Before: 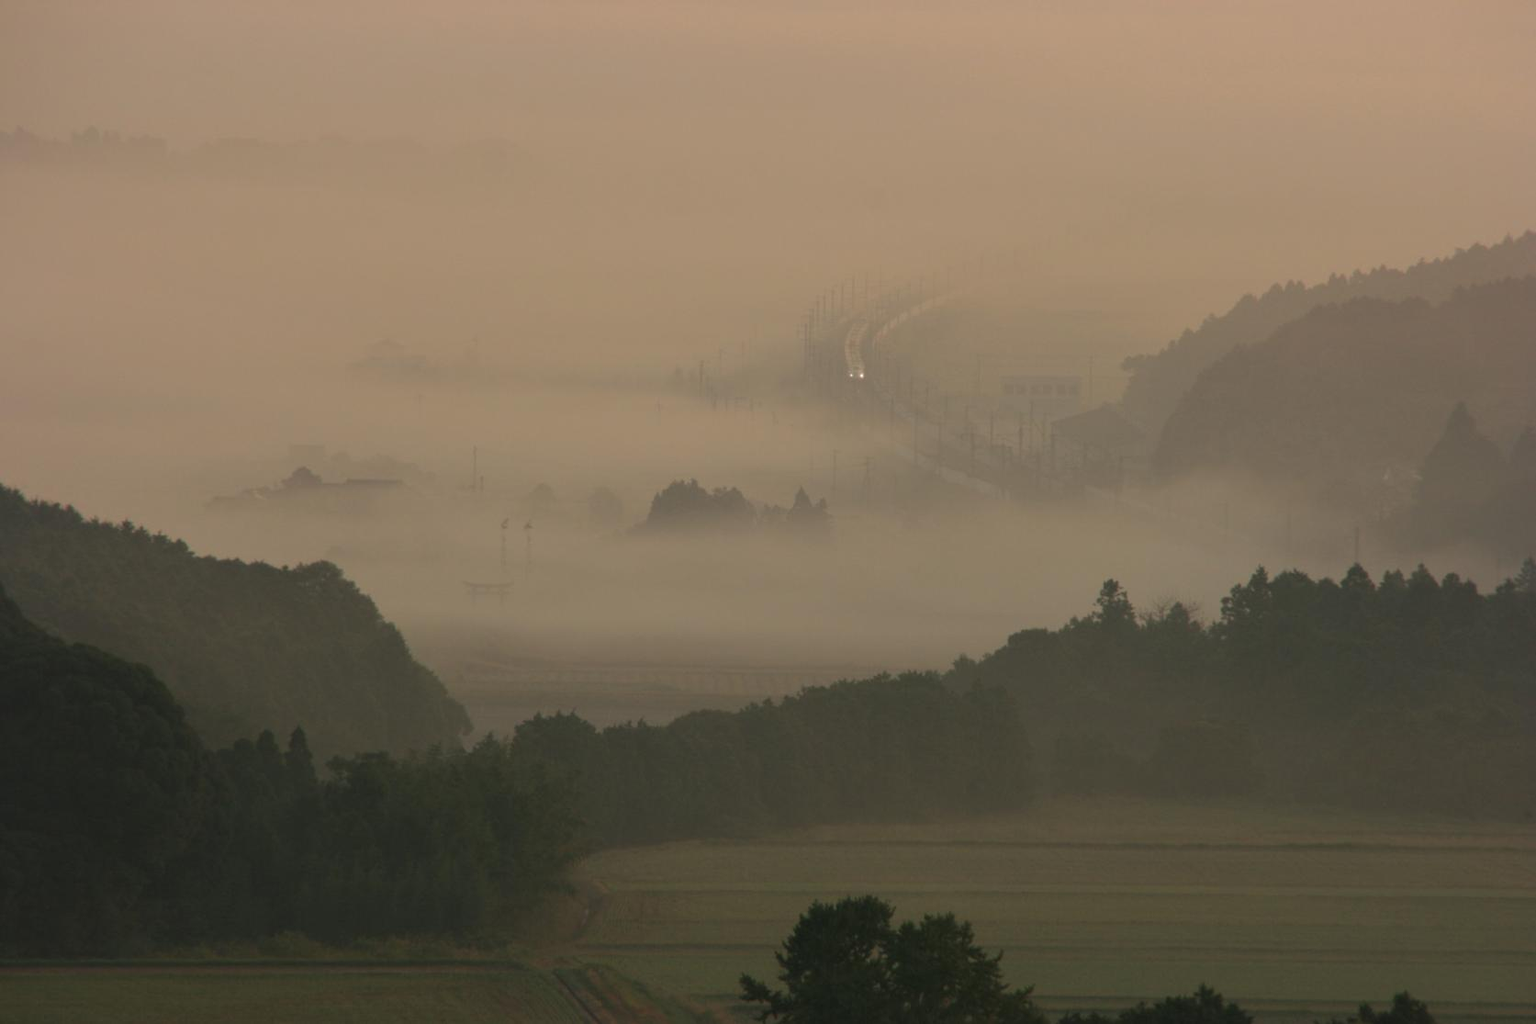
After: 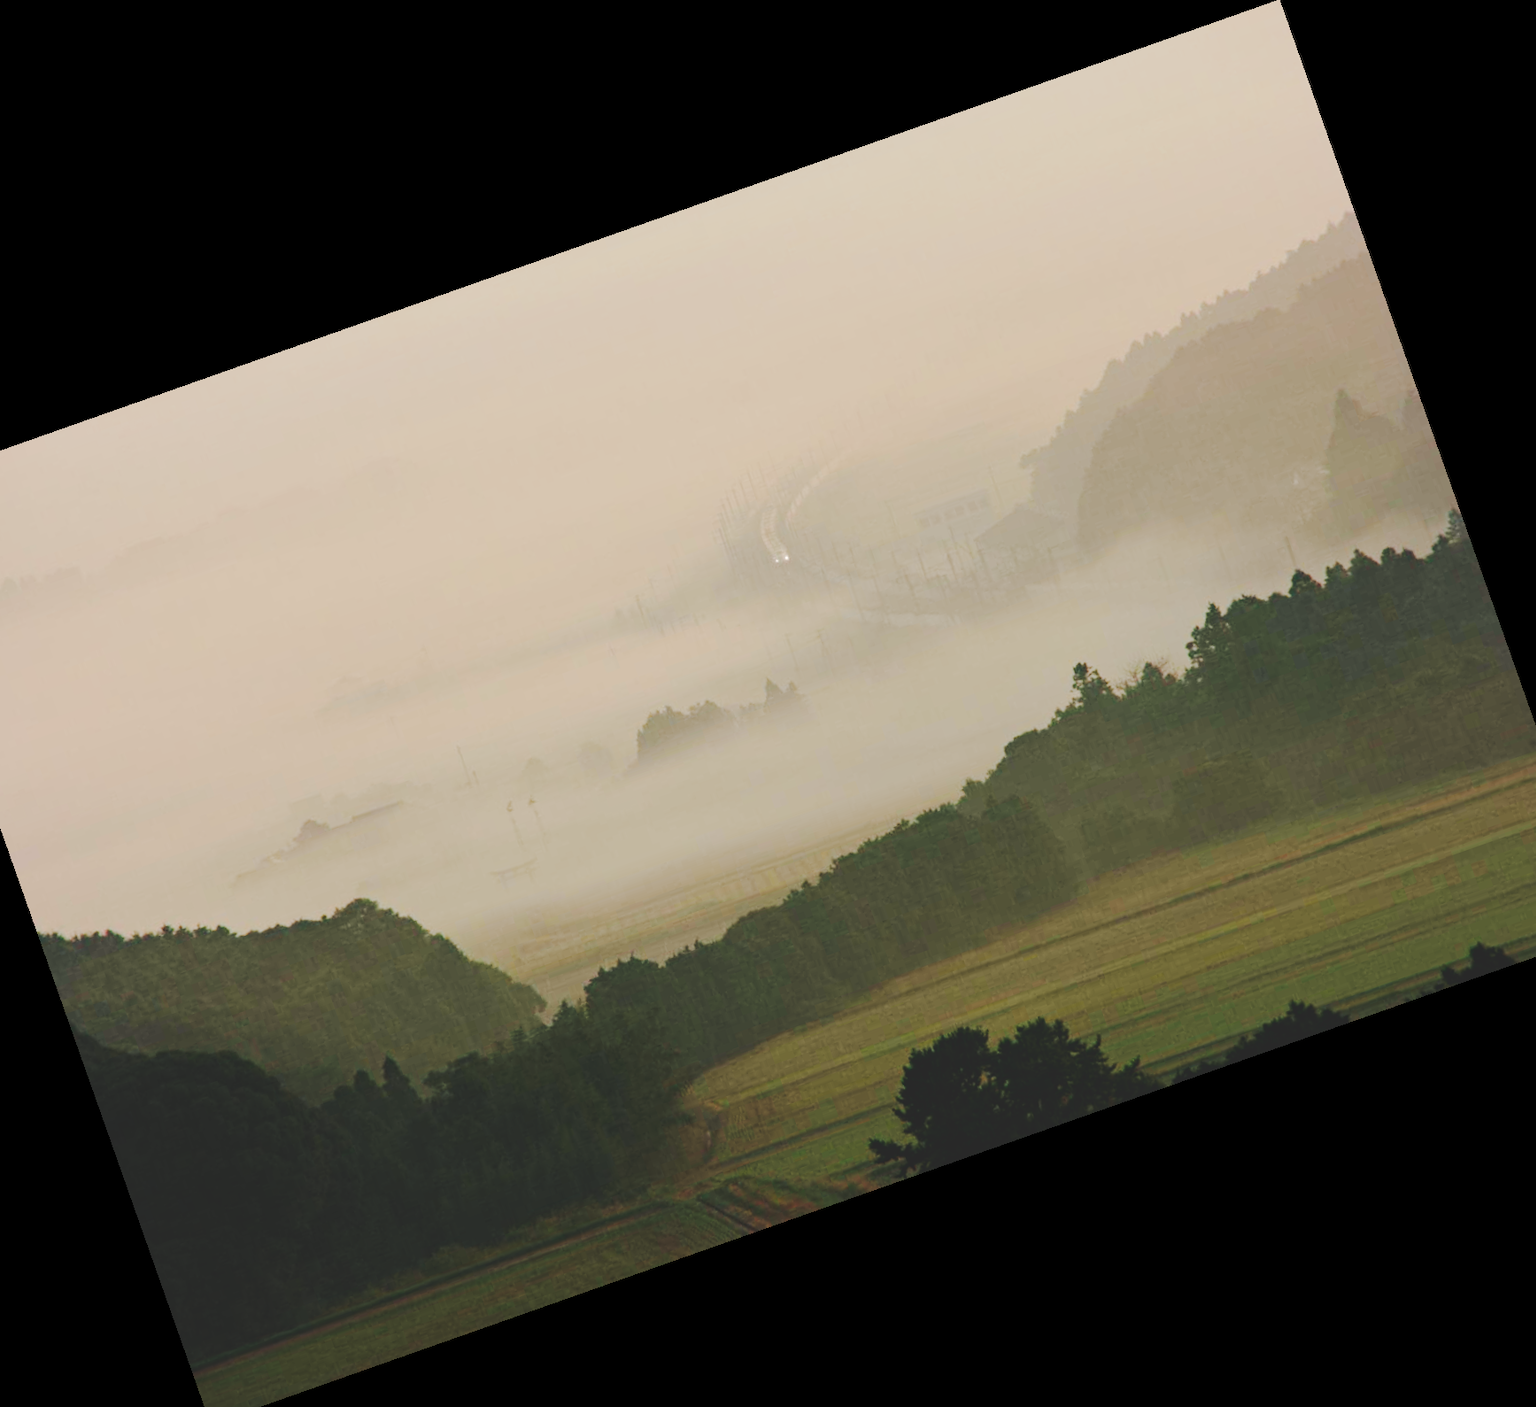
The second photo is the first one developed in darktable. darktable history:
base curve: curves: ch0 [(0, 0) (0.028, 0.03) (0.121, 0.232) (0.46, 0.748) (0.859, 0.968) (1, 1)], preserve colors none
crop and rotate: angle 19.43°, left 6.812%, right 4.125%, bottom 1.087%
haze removal: compatibility mode true, adaptive false
tone curve: curves: ch0 [(0, 0) (0.003, 0.145) (0.011, 0.148) (0.025, 0.15) (0.044, 0.159) (0.069, 0.16) (0.1, 0.164) (0.136, 0.182) (0.177, 0.213) (0.224, 0.247) (0.277, 0.298) (0.335, 0.37) (0.399, 0.456) (0.468, 0.552) (0.543, 0.641) (0.623, 0.713) (0.709, 0.768) (0.801, 0.825) (0.898, 0.868) (1, 1)], preserve colors none
